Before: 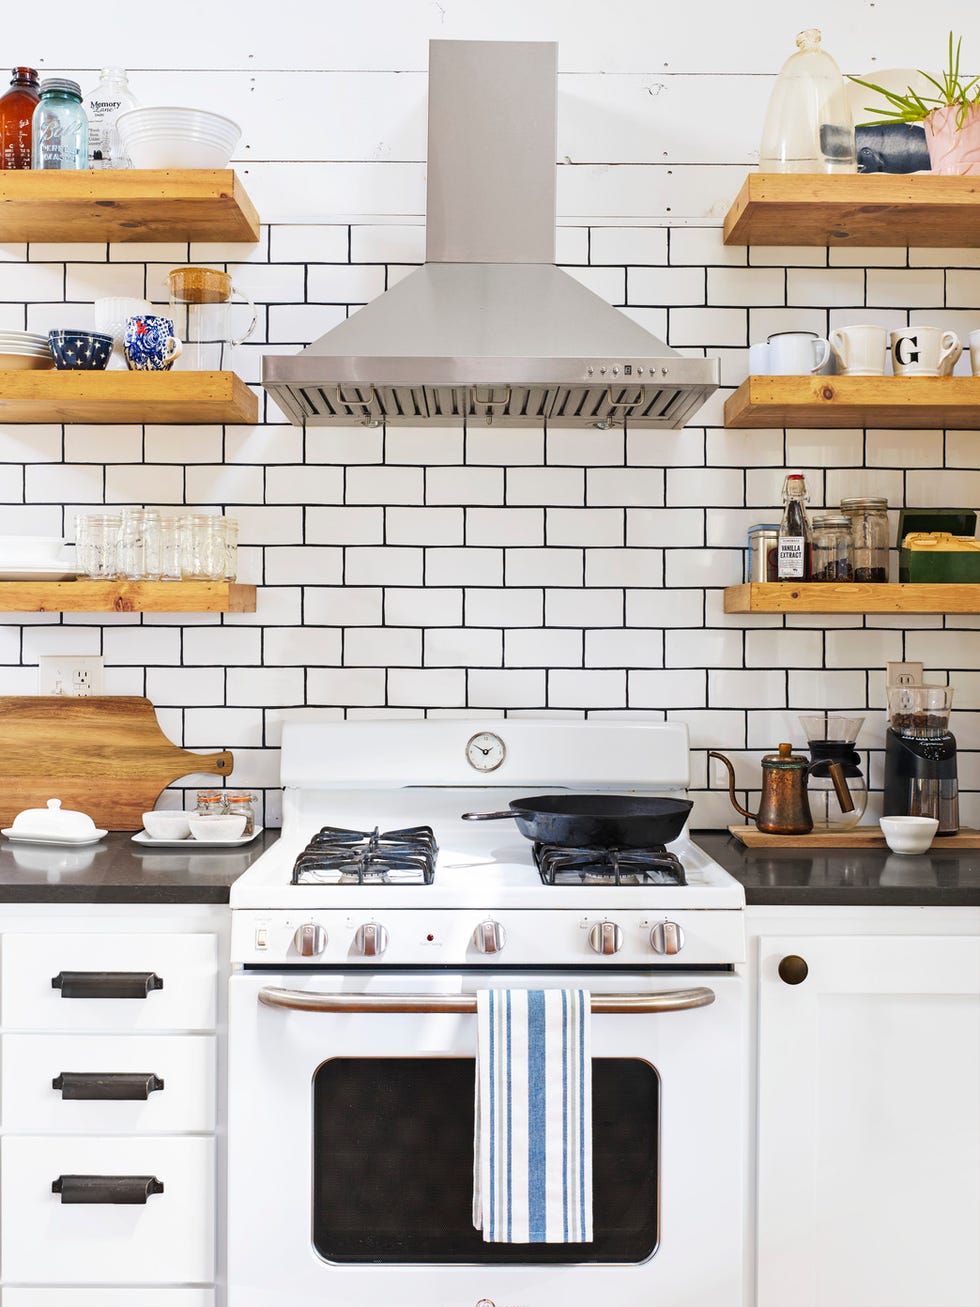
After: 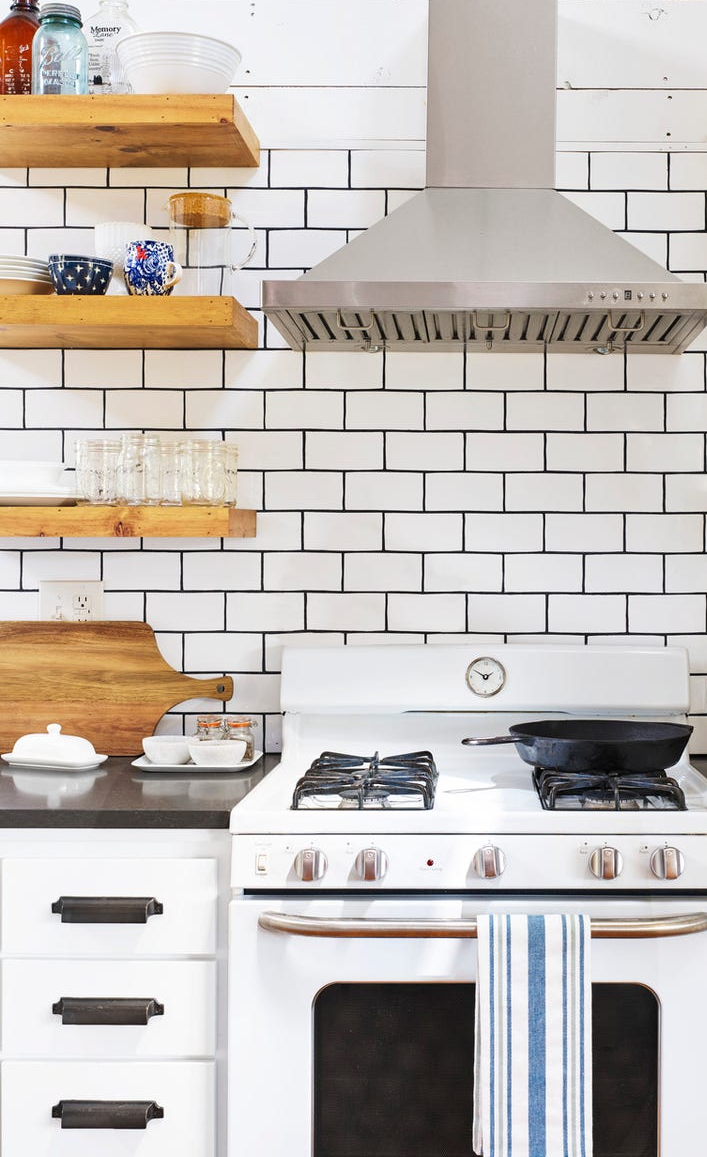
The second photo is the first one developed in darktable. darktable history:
crop: top 5.791%, right 27.833%, bottom 5.641%
